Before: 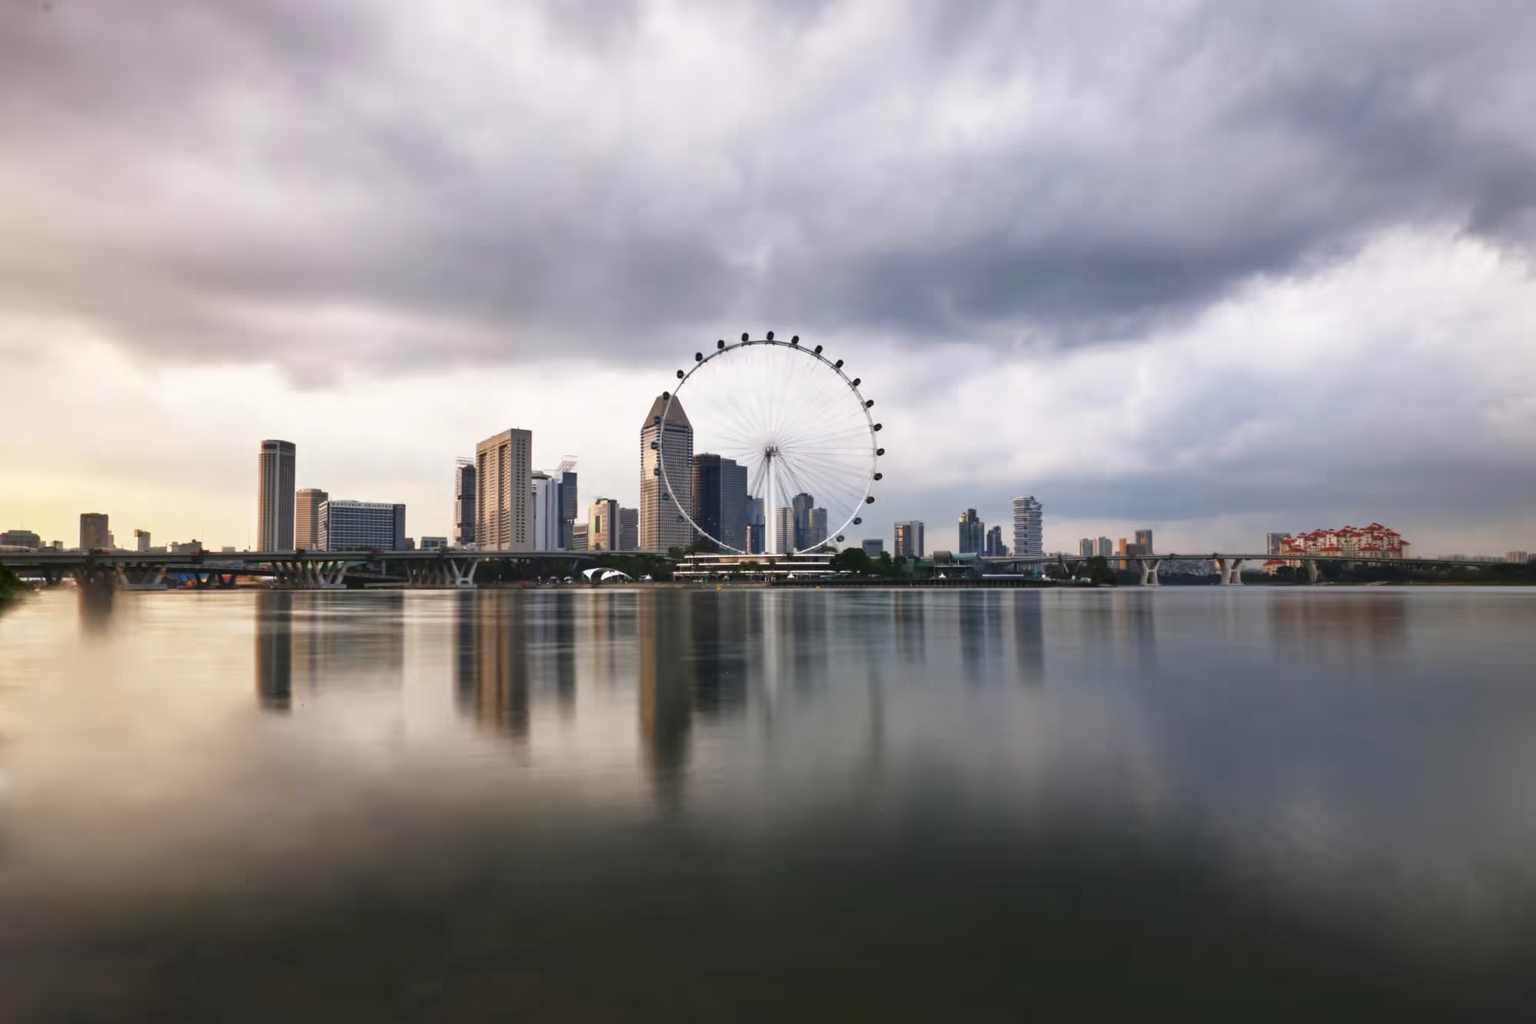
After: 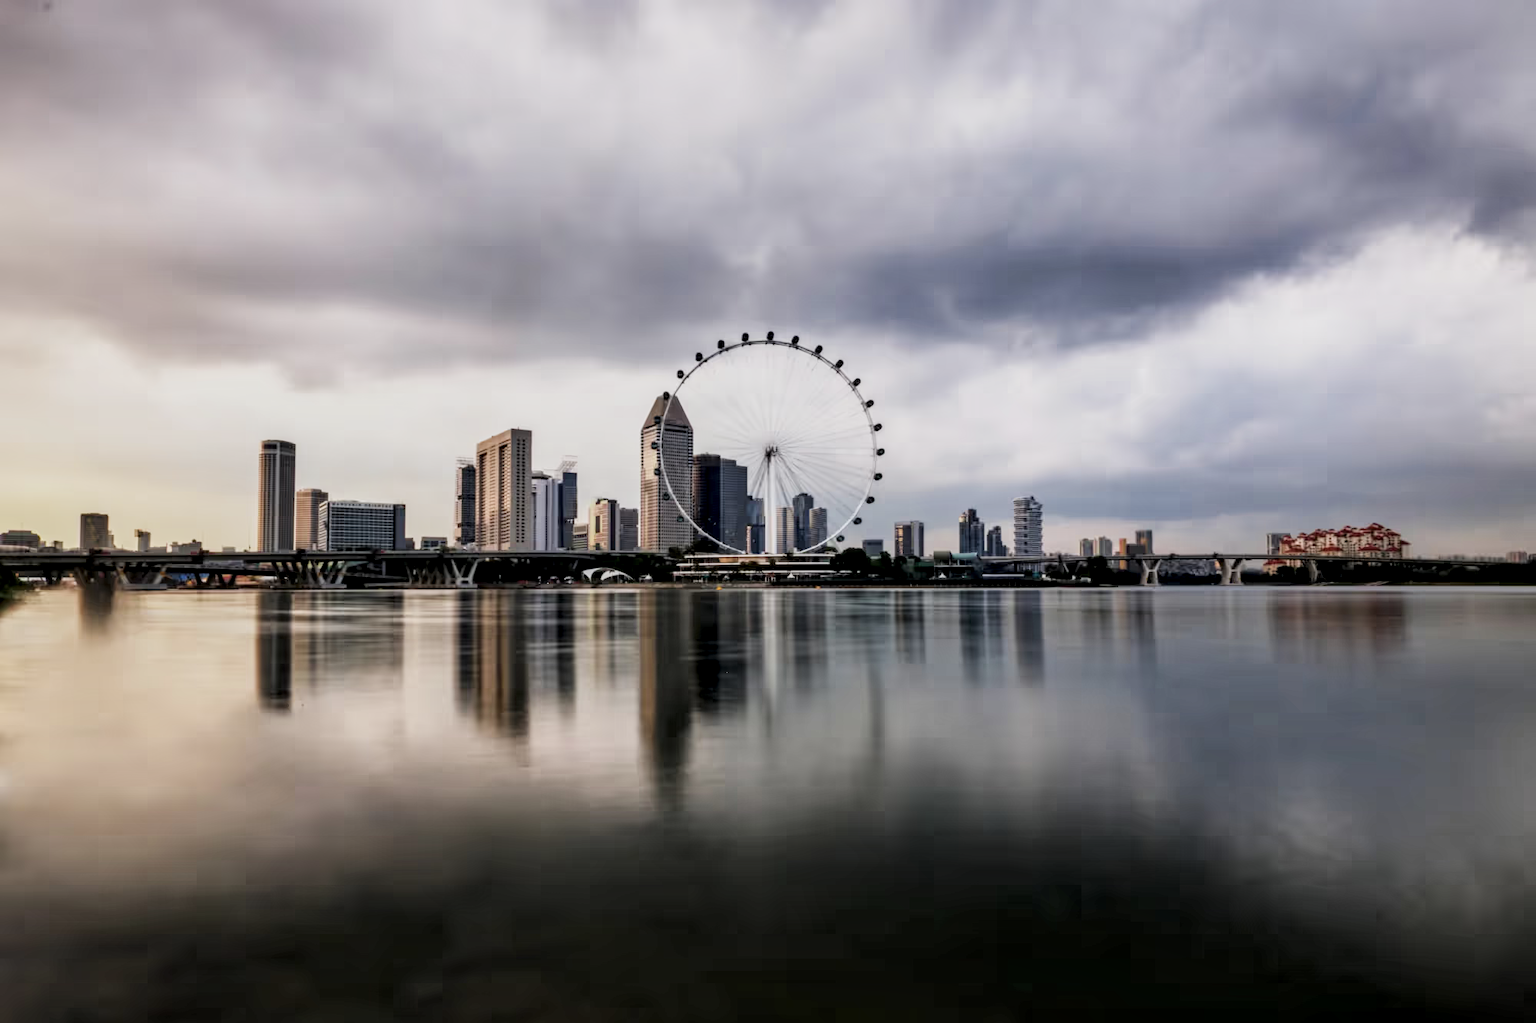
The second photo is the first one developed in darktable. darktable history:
exposure: compensate exposure bias true, compensate highlight preservation false
filmic rgb: black relative exposure -7.65 EV, white relative exposure 4.56 EV, hardness 3.61, contrast 1.106
local contrast: detail 150%
